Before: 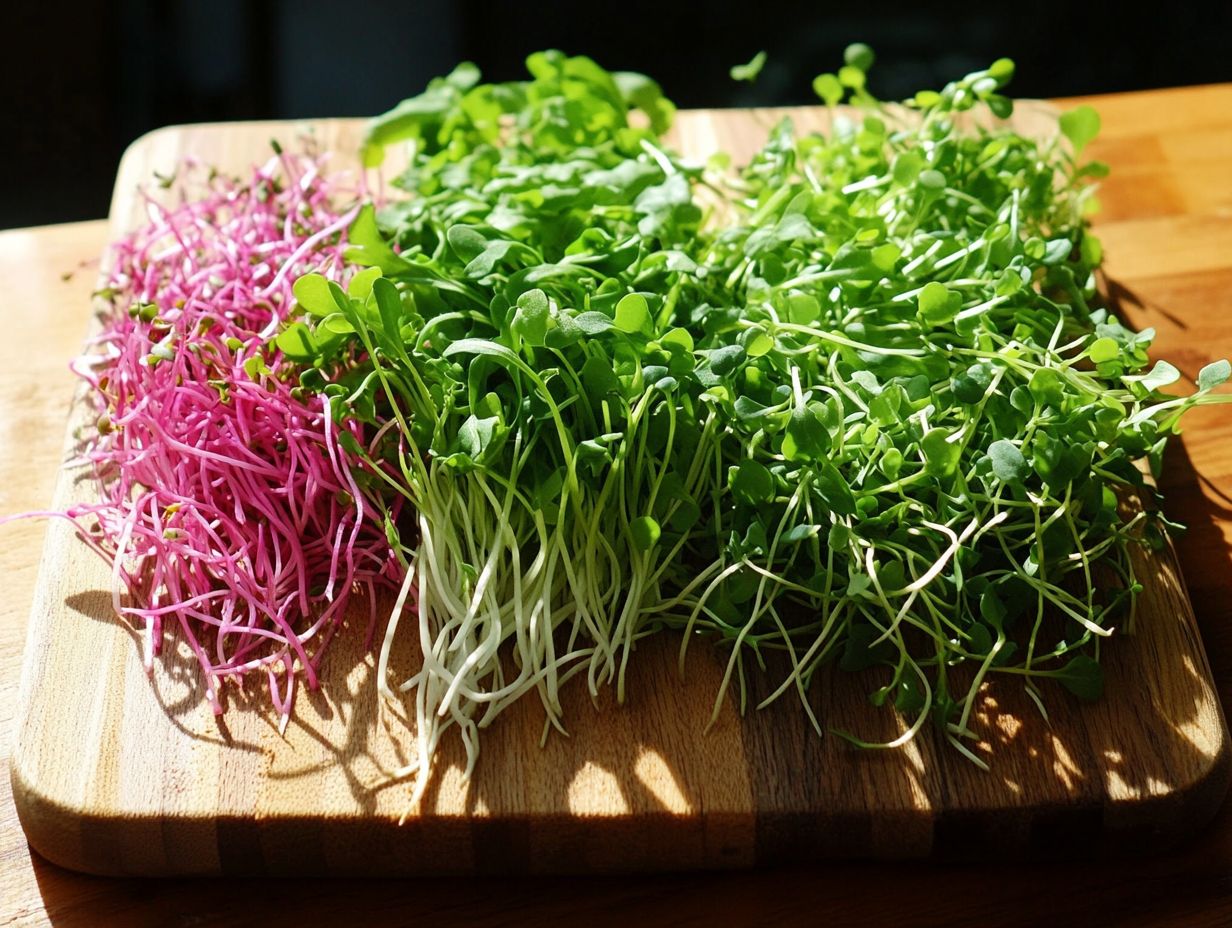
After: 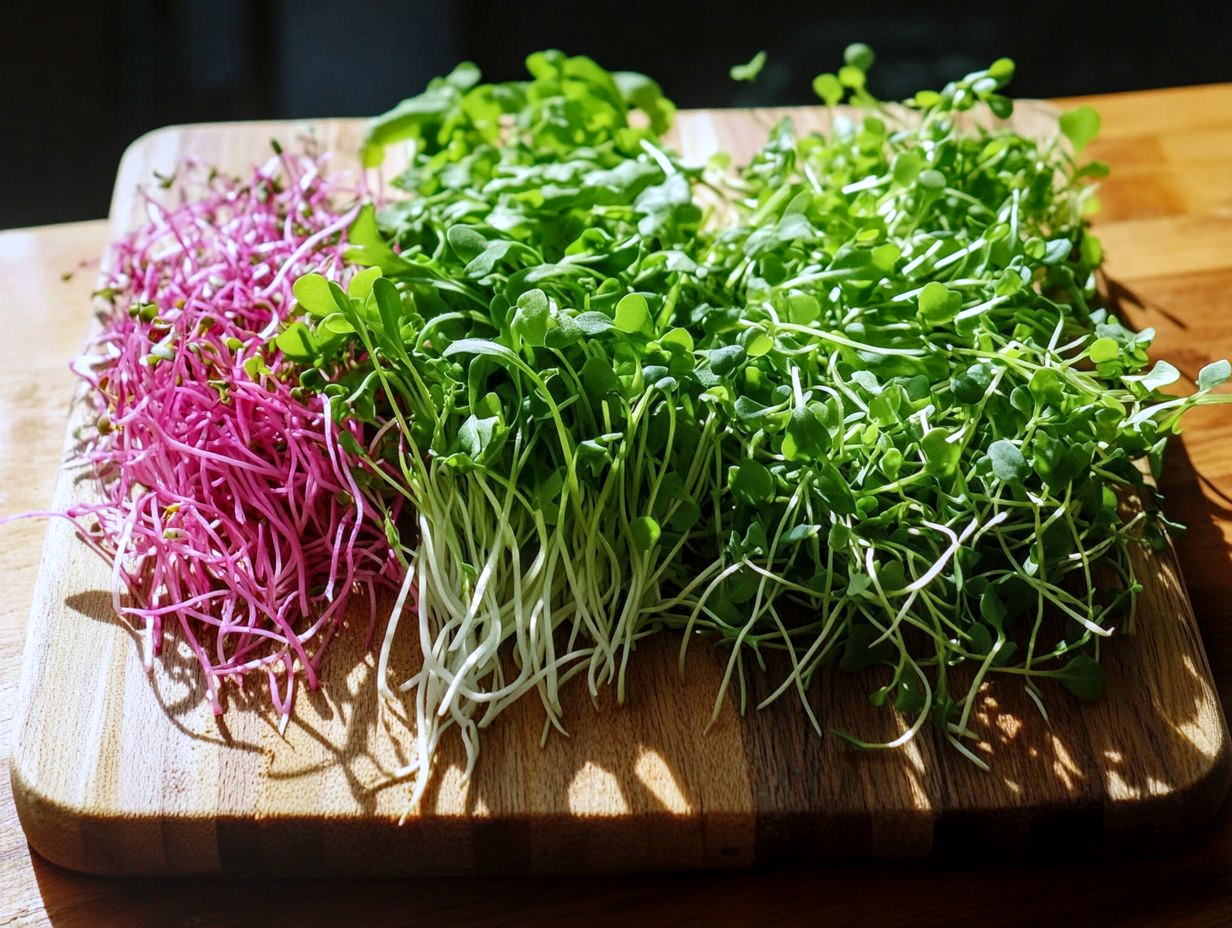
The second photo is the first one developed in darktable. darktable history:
local contrast: on, module defaults
white balance: red 0.967, blue 1.119, emerald 0.756
